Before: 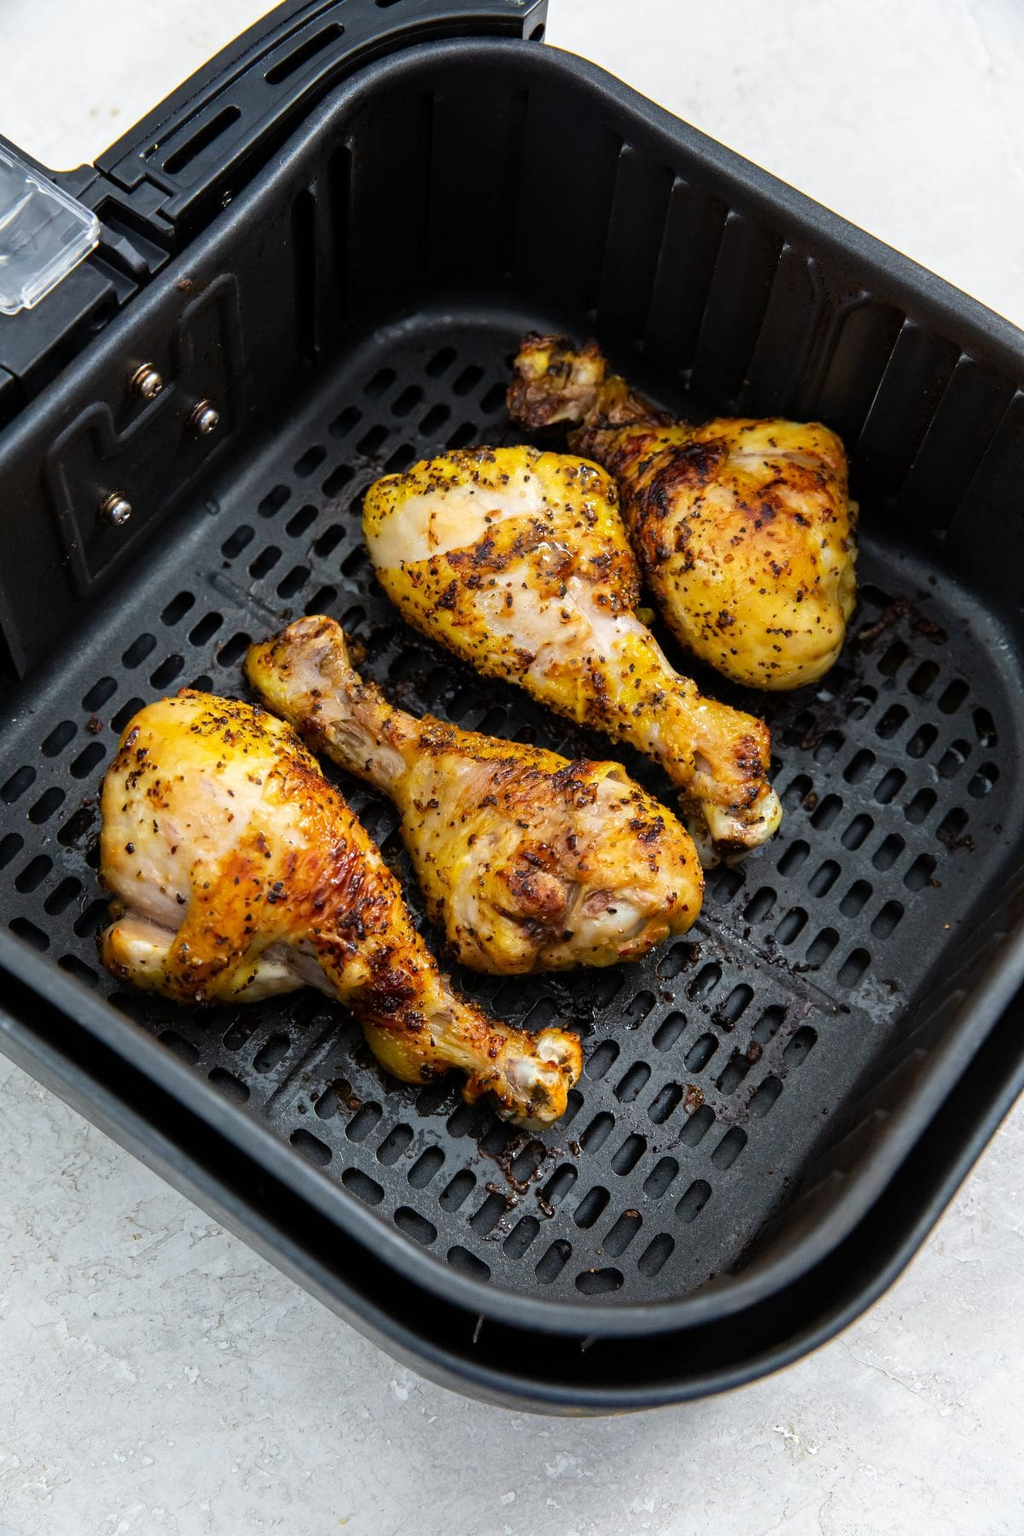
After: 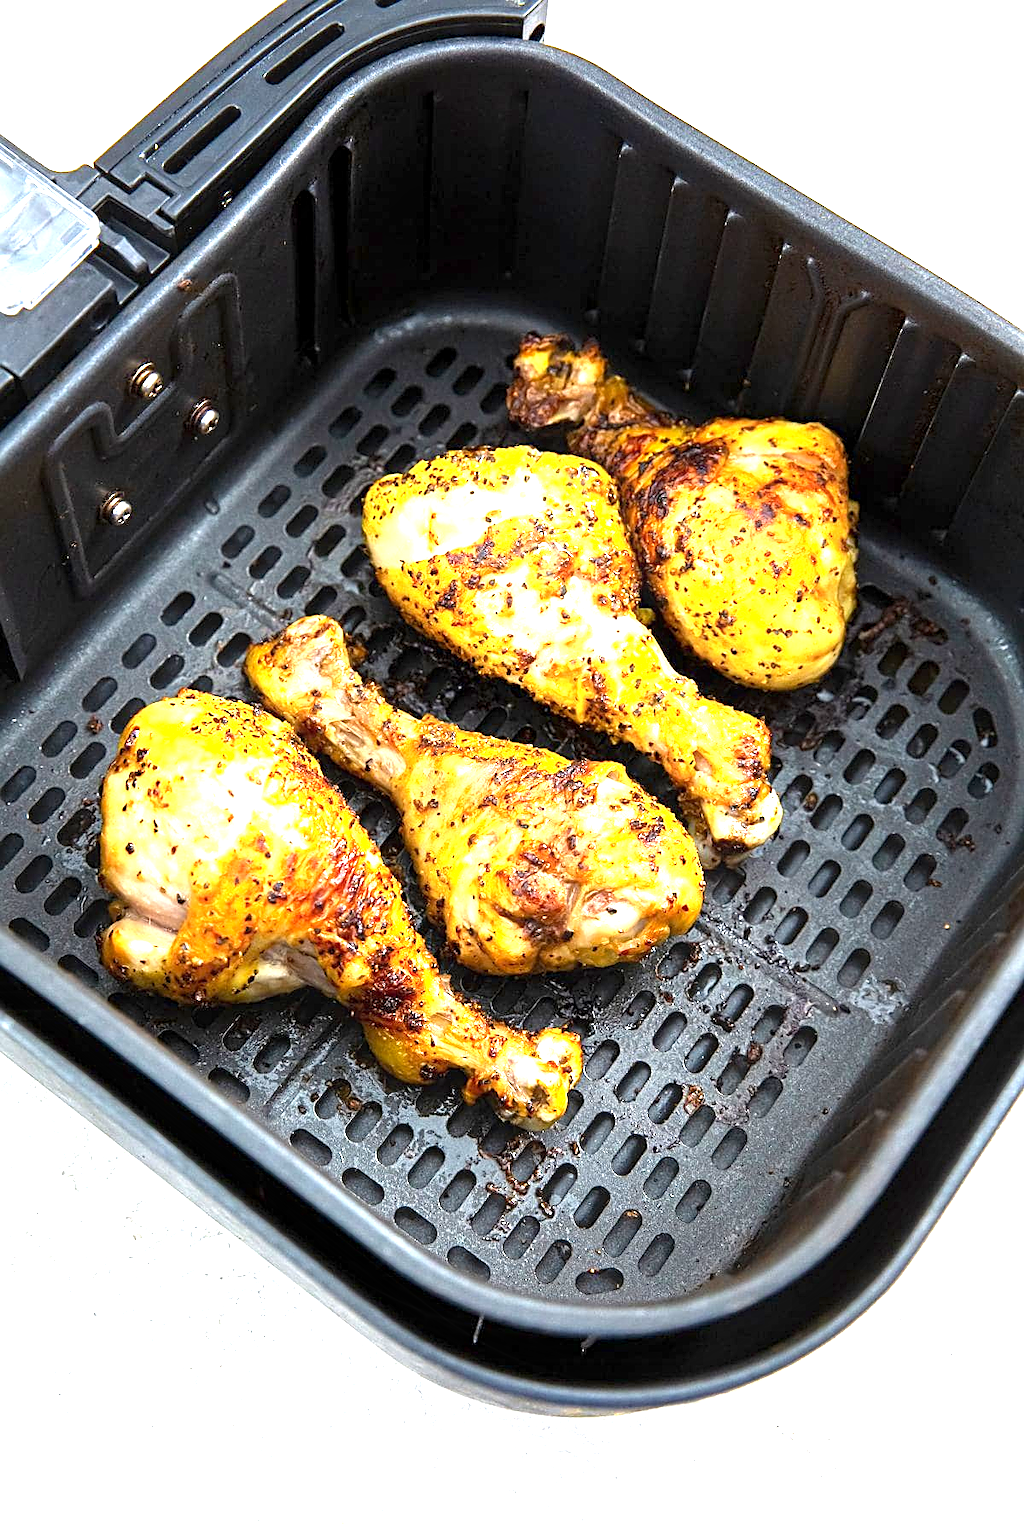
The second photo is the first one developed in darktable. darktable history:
sharpen: on, module defaults
local contrast: highlights 105%, shadows 97%, detail 119%, midtone range 0.2
exposure: black level correction 0.001, exposure 1.73 EV, compensate highlight preservation false
contrast equalizer: octaves 7, y [[0.439, 0.44, 0.442, 0.457, 0.493, 0.498], [0.5 ×6], [0.5 ×6], [0 ×6], [0 ×6]]
